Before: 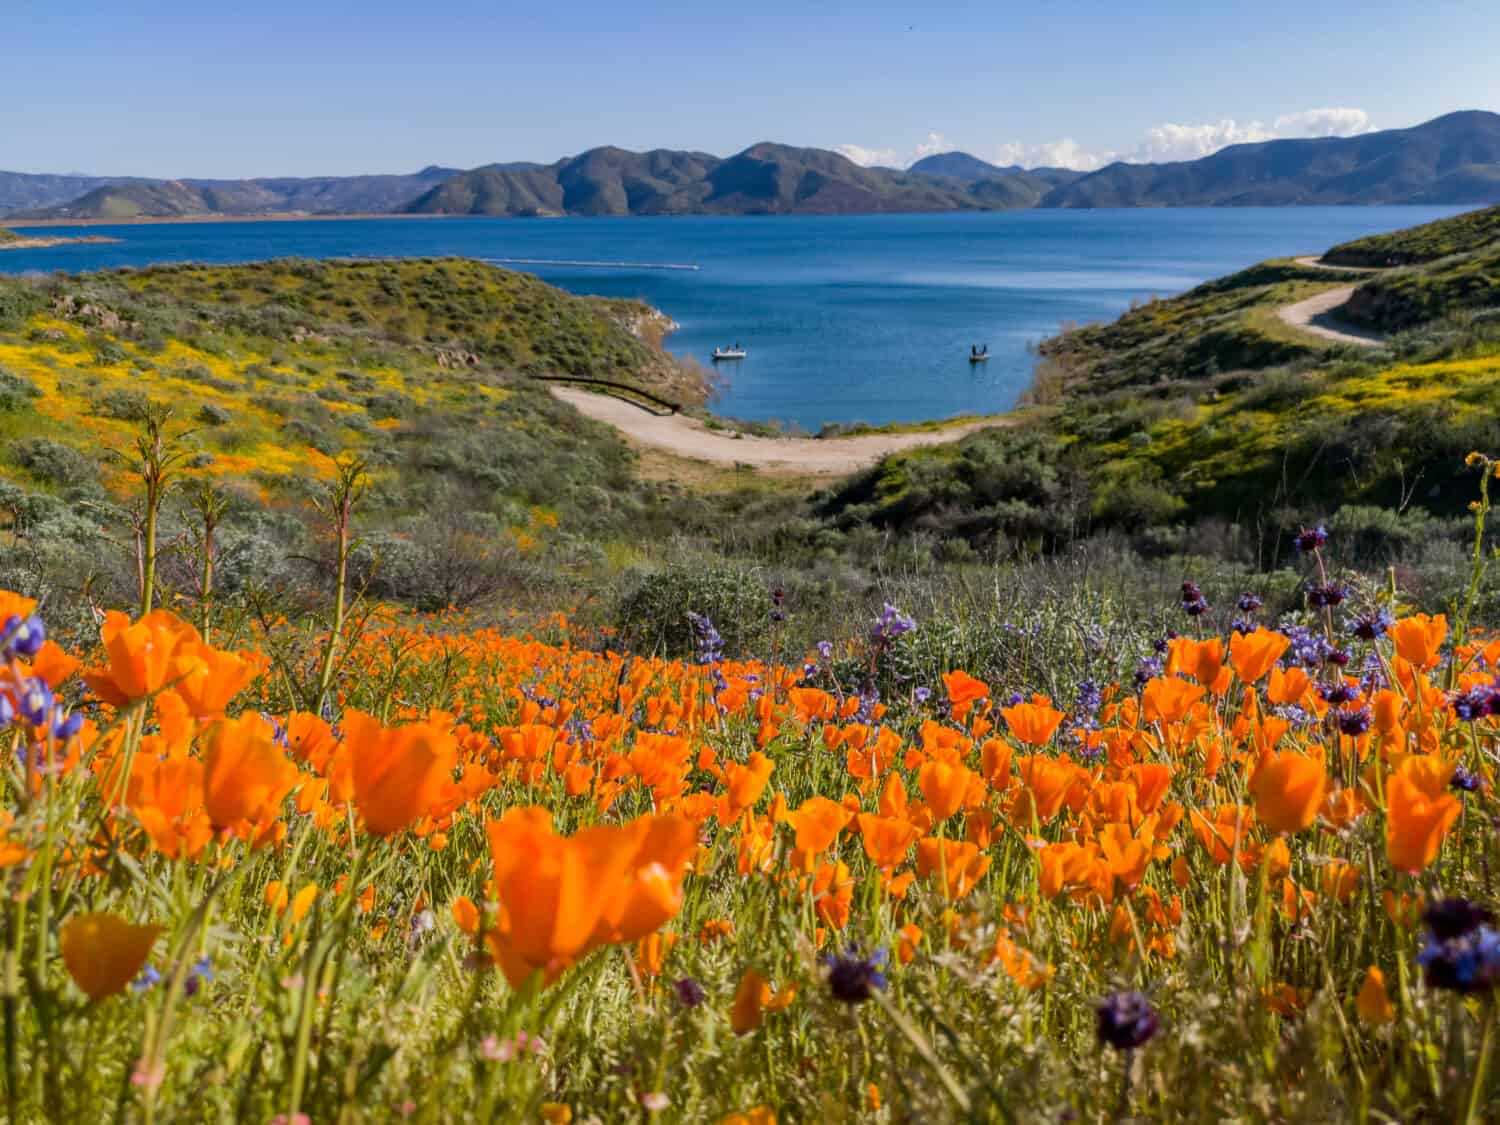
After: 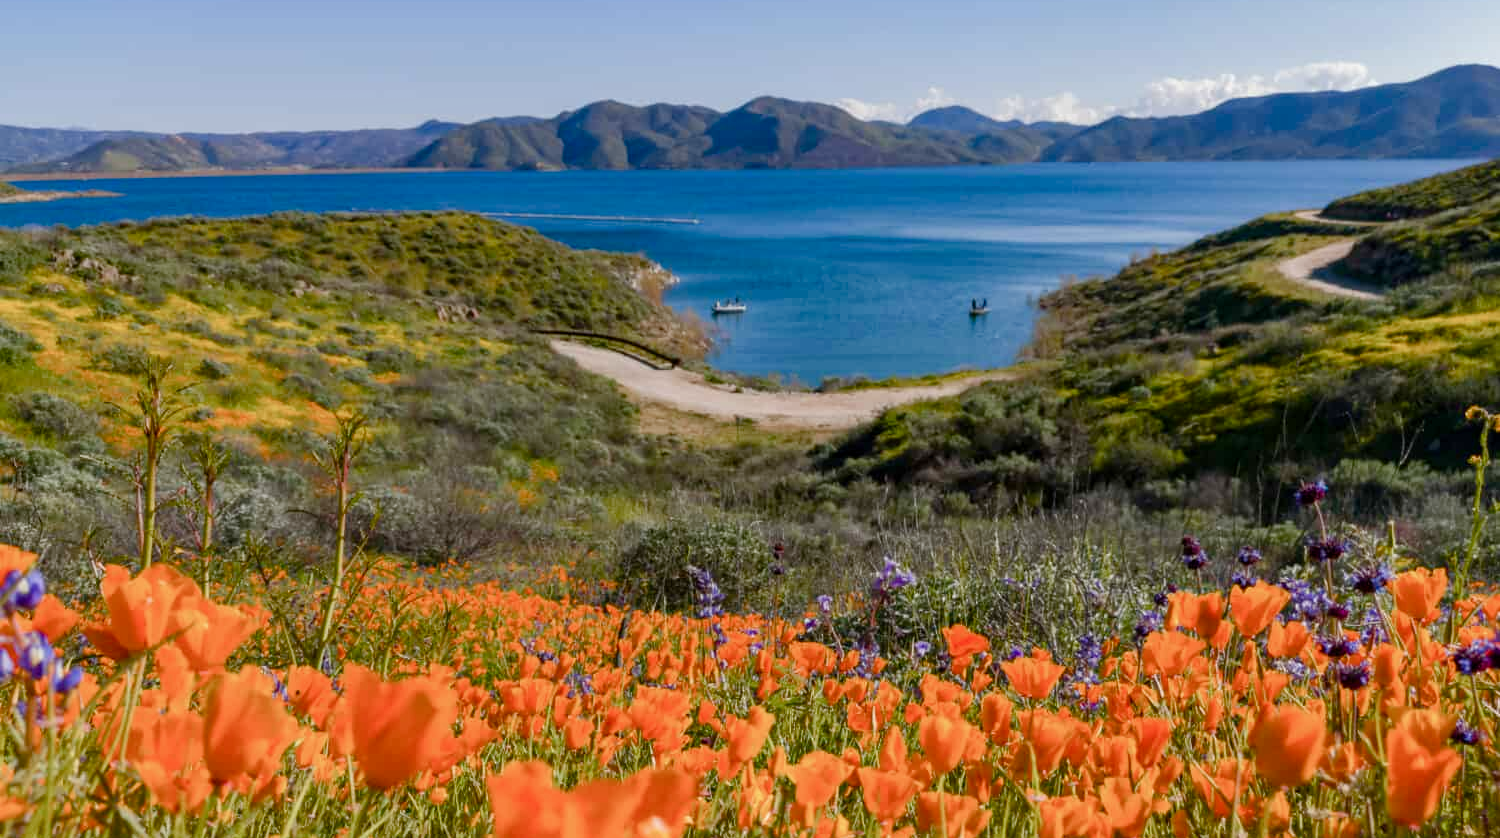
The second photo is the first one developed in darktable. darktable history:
crop: top 4.122%, bottom 21.339%
color balance rgb: perceptual saturation grading › global saturation 20%, perceptual saturation grading › highlights -49.791%, perceptual saturation grading › shadows 24.413%
tone equalizer: on, module defaults
